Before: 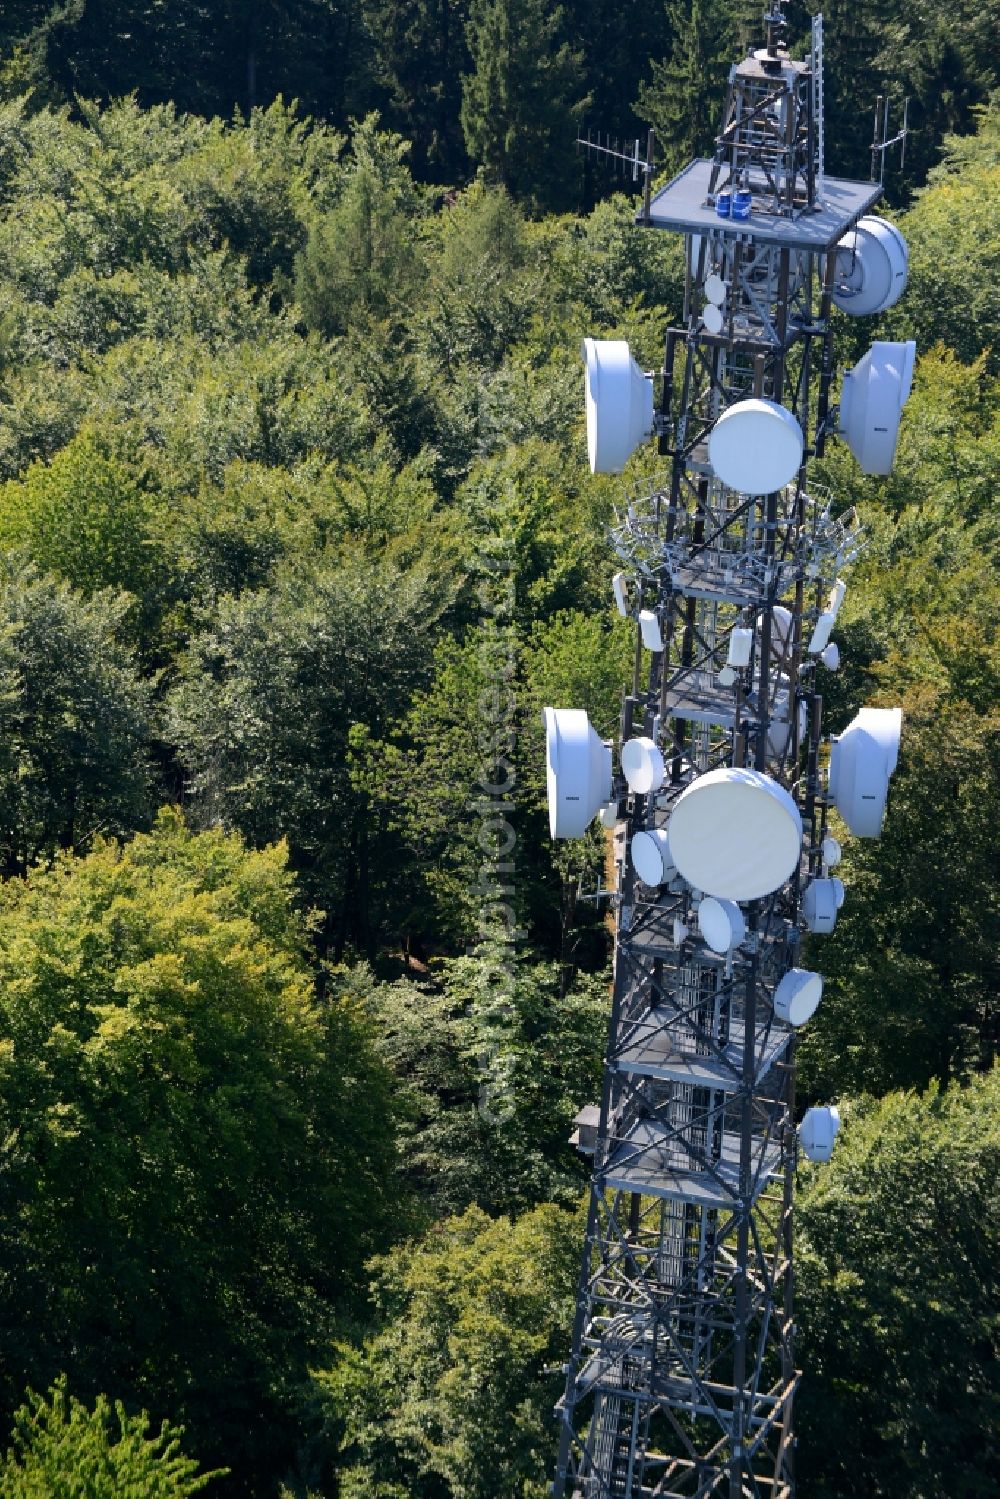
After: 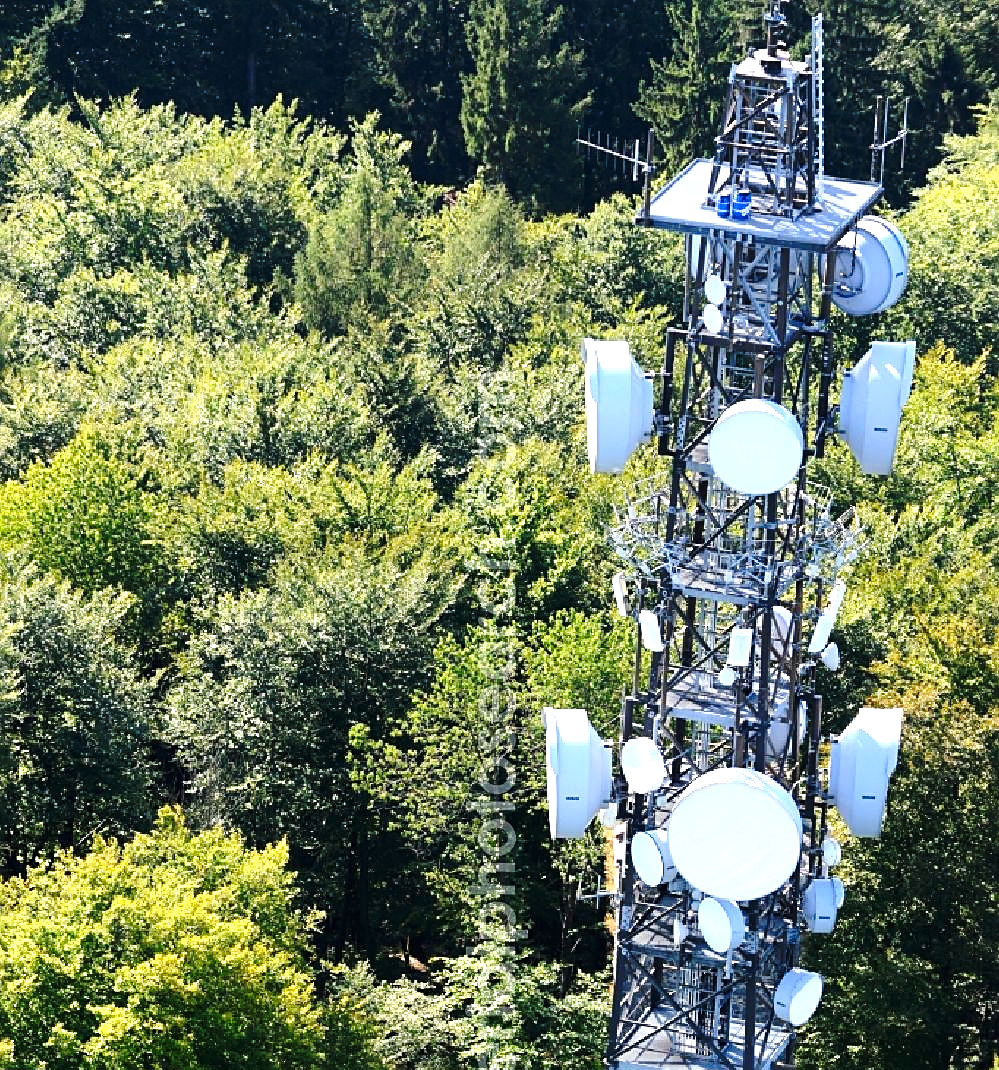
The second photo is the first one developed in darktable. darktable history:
exposure: black level correction 0, exposure 1.2 EV, compensate highlight preservation false
crop: bottom 28.576%
sharpen: on, module defaults
base curve: curves: ch0 [(0, 0) (0.073, 0.04) (0.157, 0.139) (0.492, 0.492) (0.758, 0.758) (1, 1)], preserve colors none
